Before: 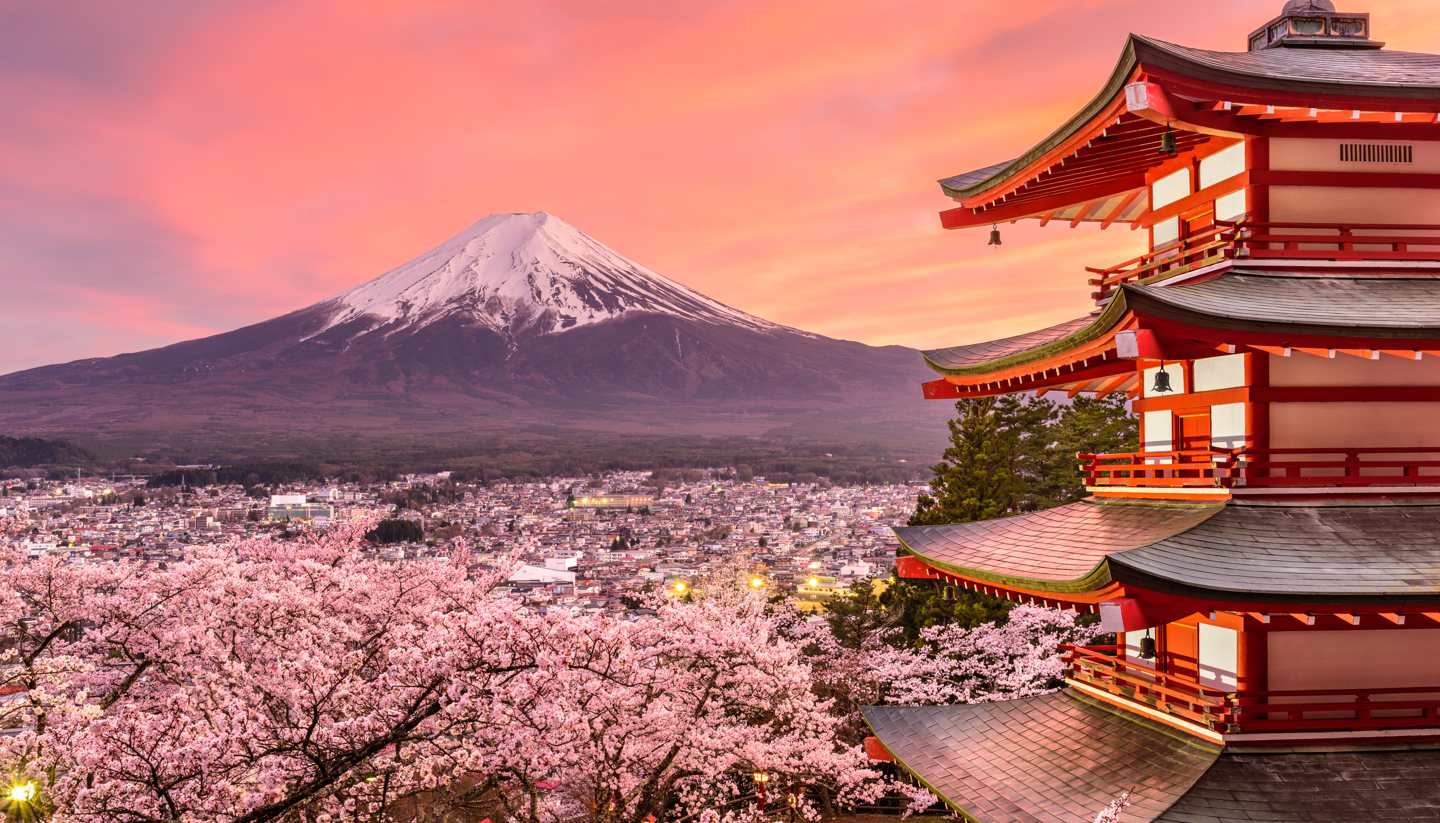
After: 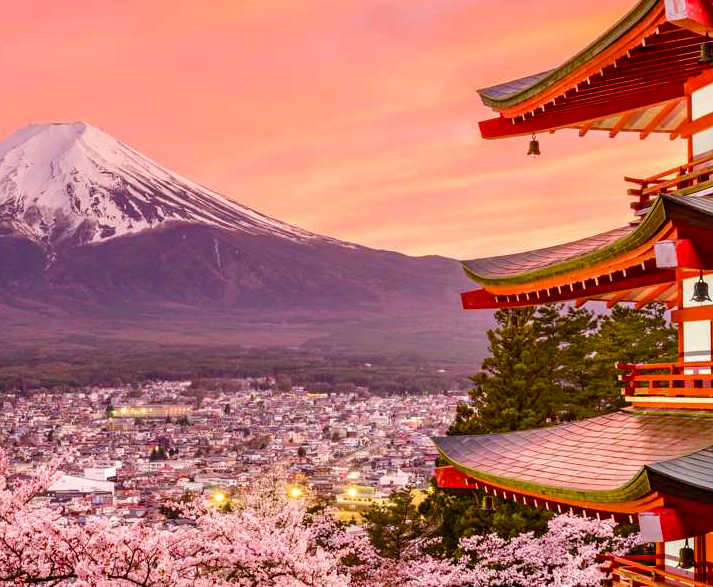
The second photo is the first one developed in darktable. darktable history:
color balance rgb: perceptual saturation grading › global saturation 20%, perceptual saturation grading › highlights -25%, perceptual saturation grading › shadows 50%
crop: left 32.075%, top 10.976%, right 18.355%, bottom 17.596%
